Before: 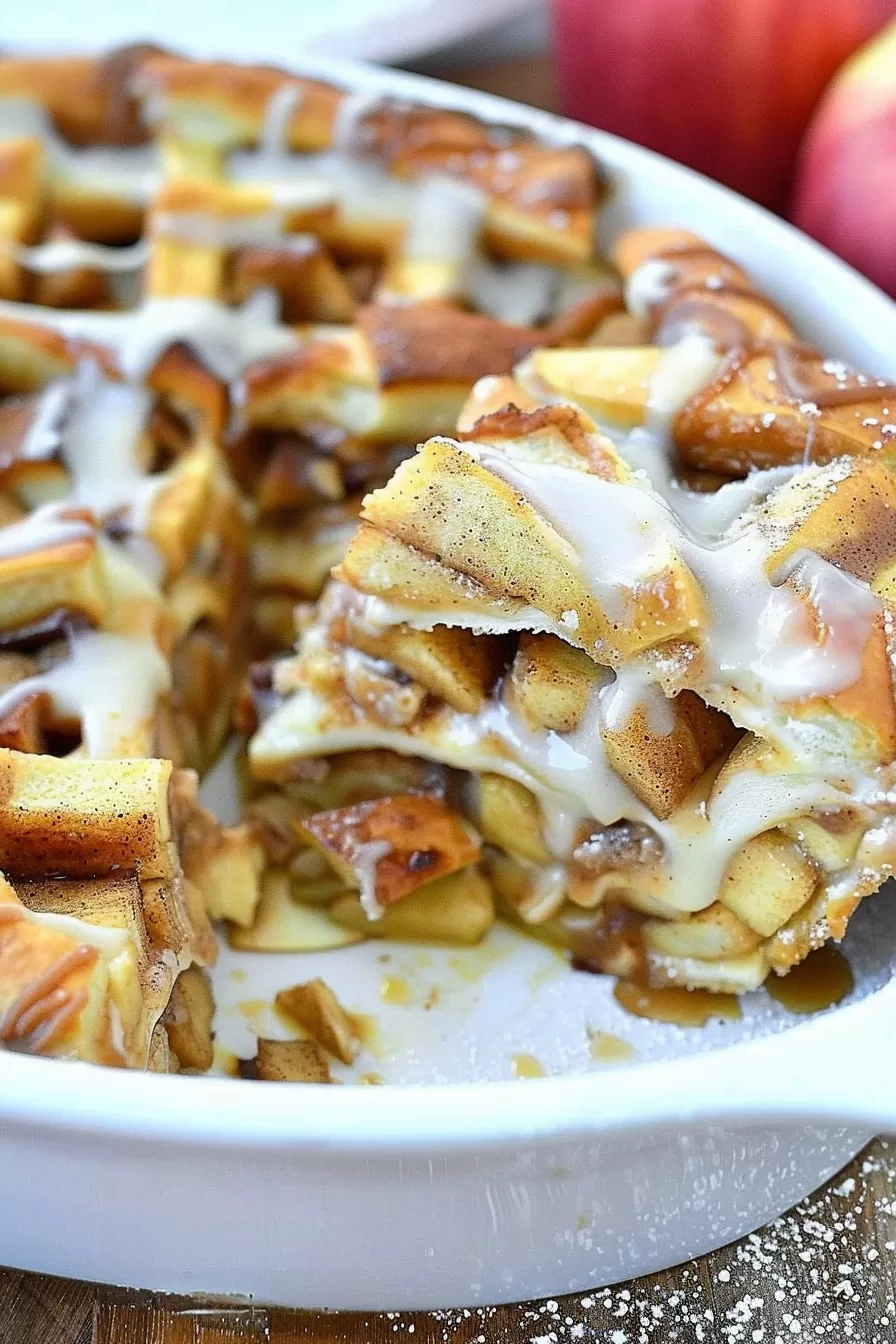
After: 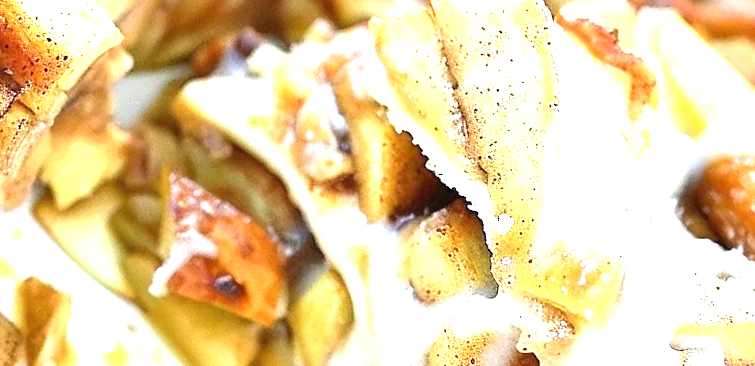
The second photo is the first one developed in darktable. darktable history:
crop and rotate: angle -45.58°, top 16.103%, right 0.878%, bottom 11.68%
exposure: black level correction 0, exposure 1.342 EV, compensate exposure bias true, compensate highlight preservation false
